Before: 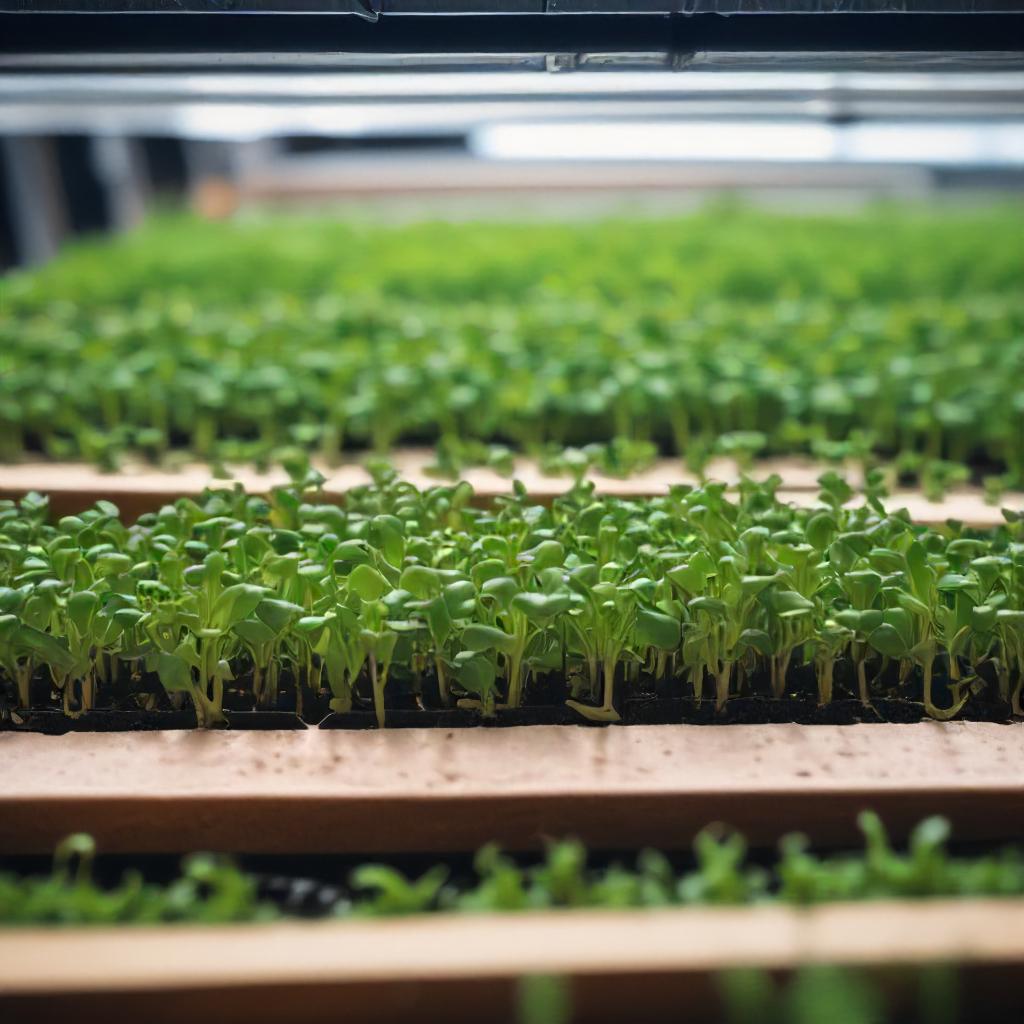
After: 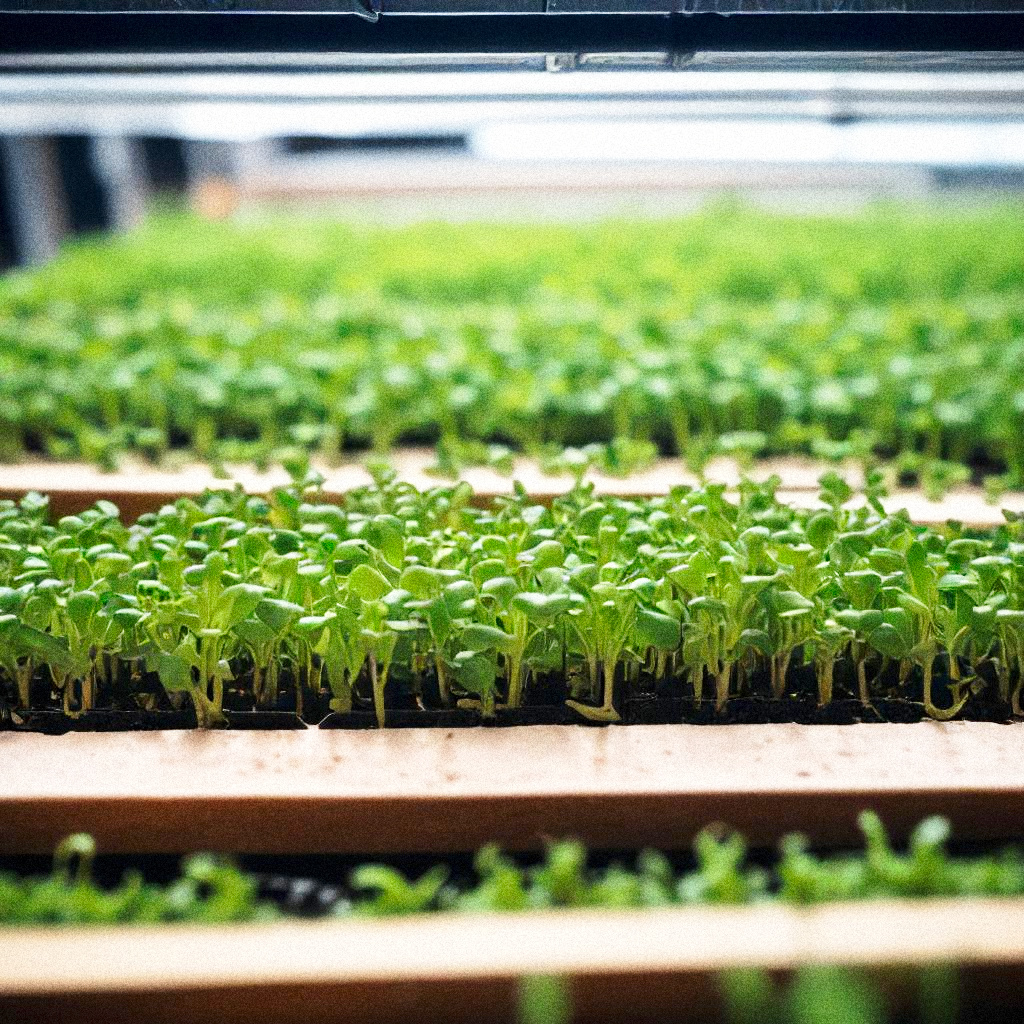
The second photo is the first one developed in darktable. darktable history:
grain: coarseness 14.49 ISO, strength 48.04%, mid-tones bias 35%
base curve: curves: ch0 [(0, 0) (0.005, 0.002) (0.15, 0.3) (0.4, 0.7) (0.75, 0.95) (1, 1)], preserve colors none
